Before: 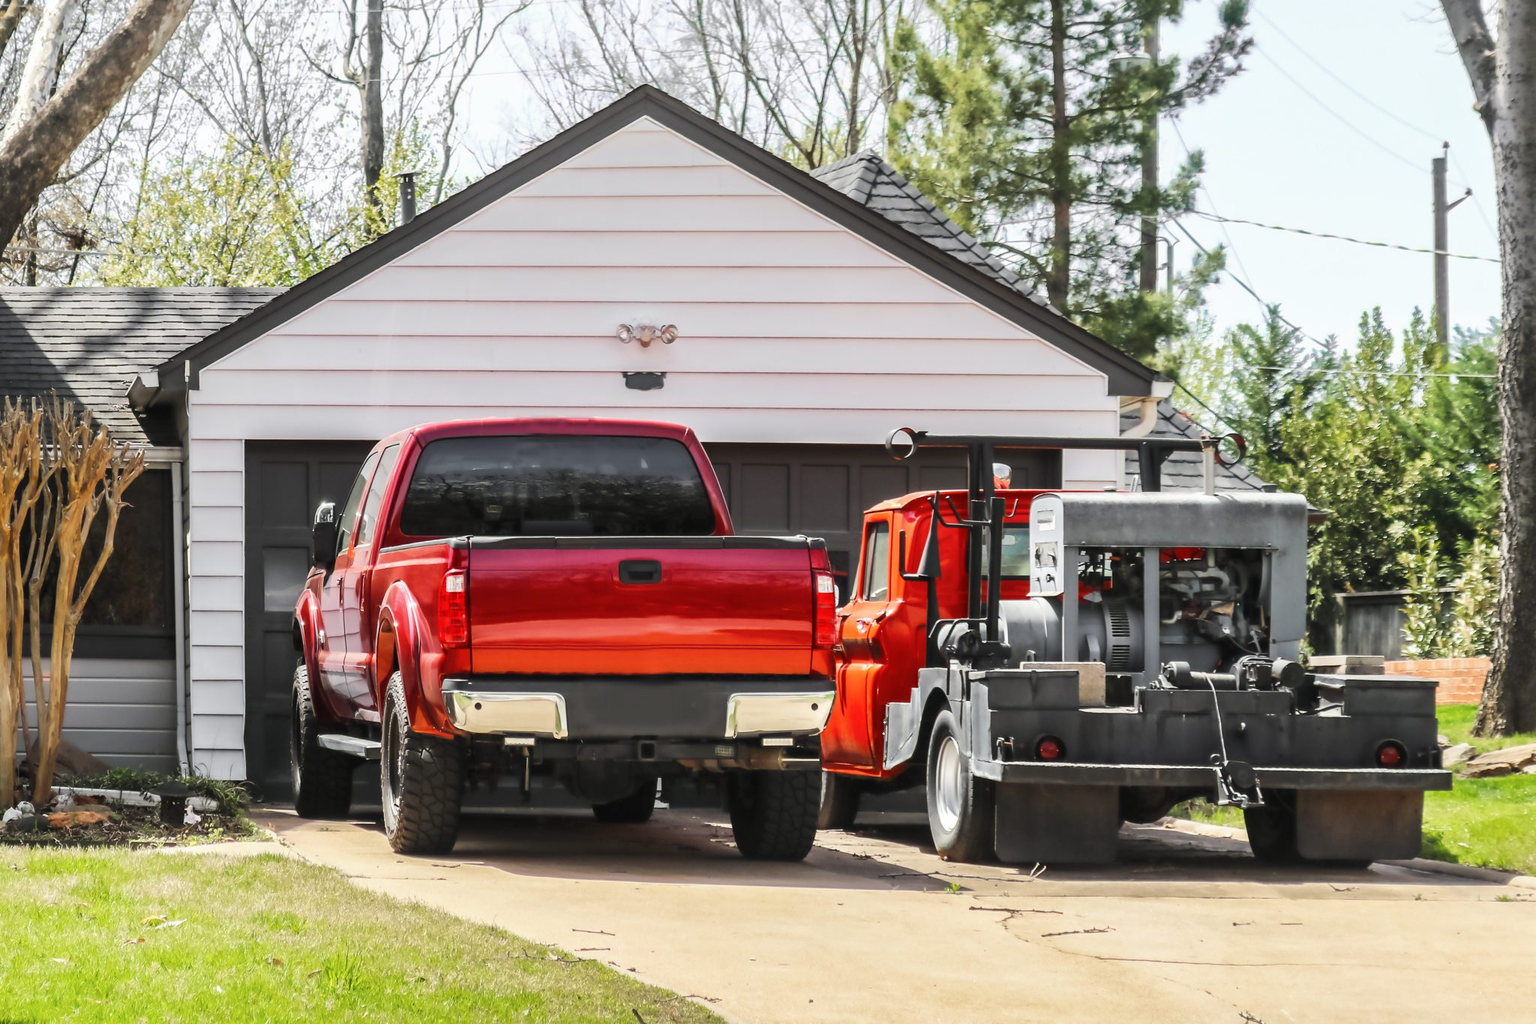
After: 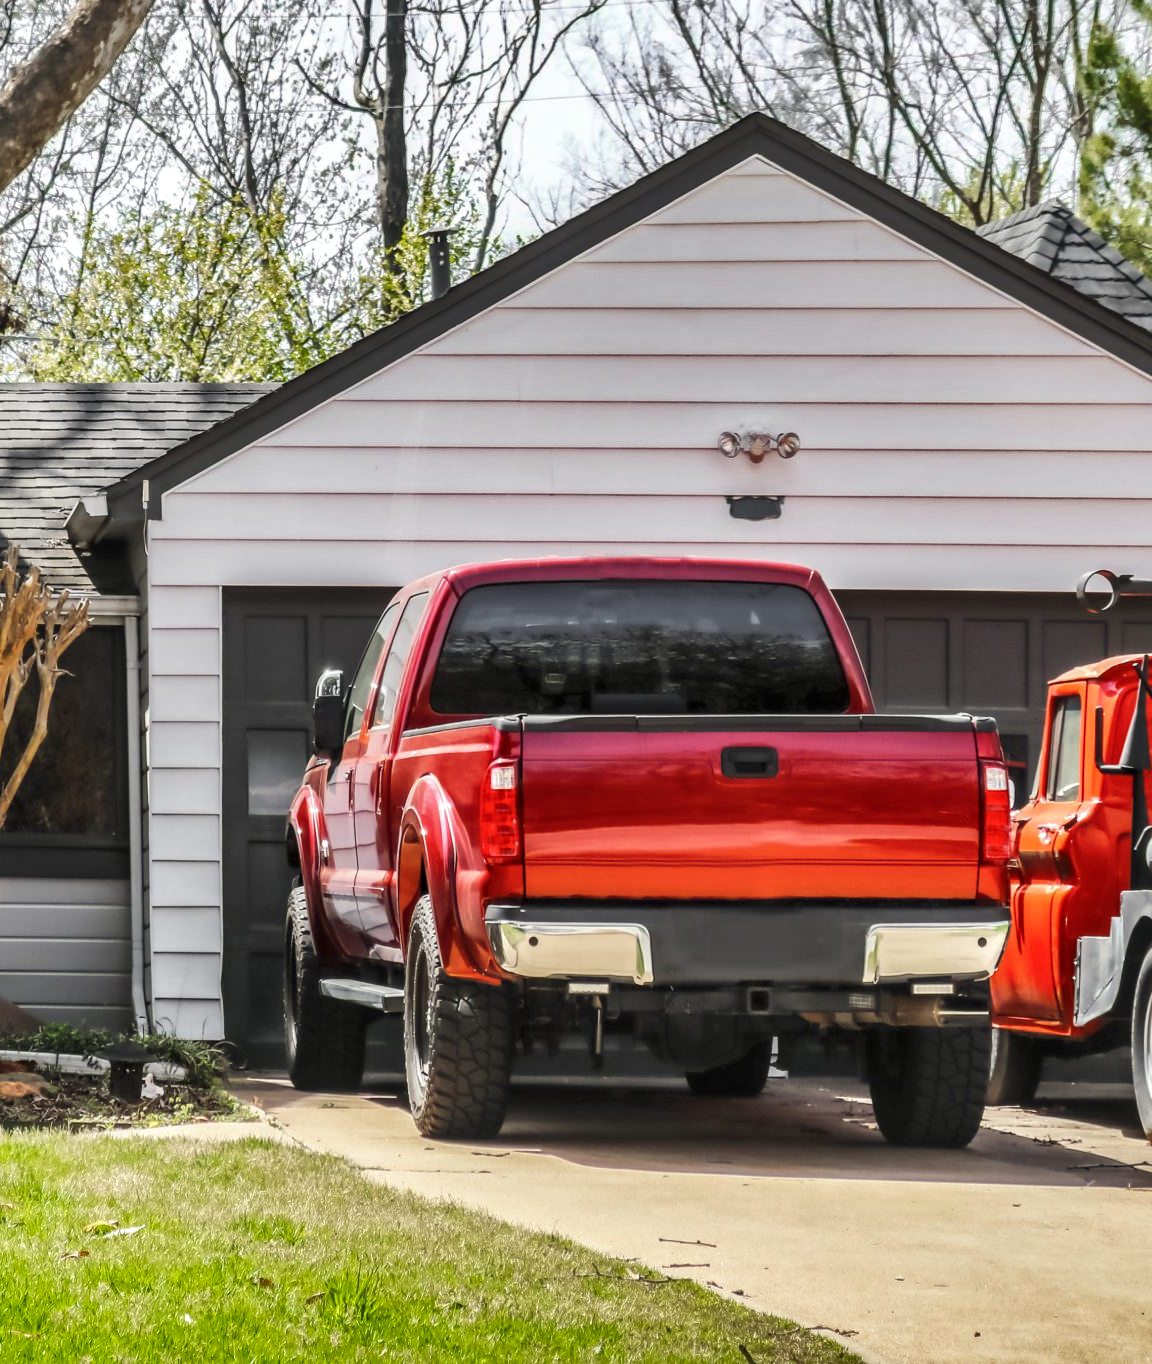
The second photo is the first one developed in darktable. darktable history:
local contrast: on, module defaults
shadows and highlights: shadows 30.63, highlights -63.22, shadows color adjustment 98%, highlights color adjustment 58.61%, soften with gaussian
crop: left 5.114%, right 38.589%
